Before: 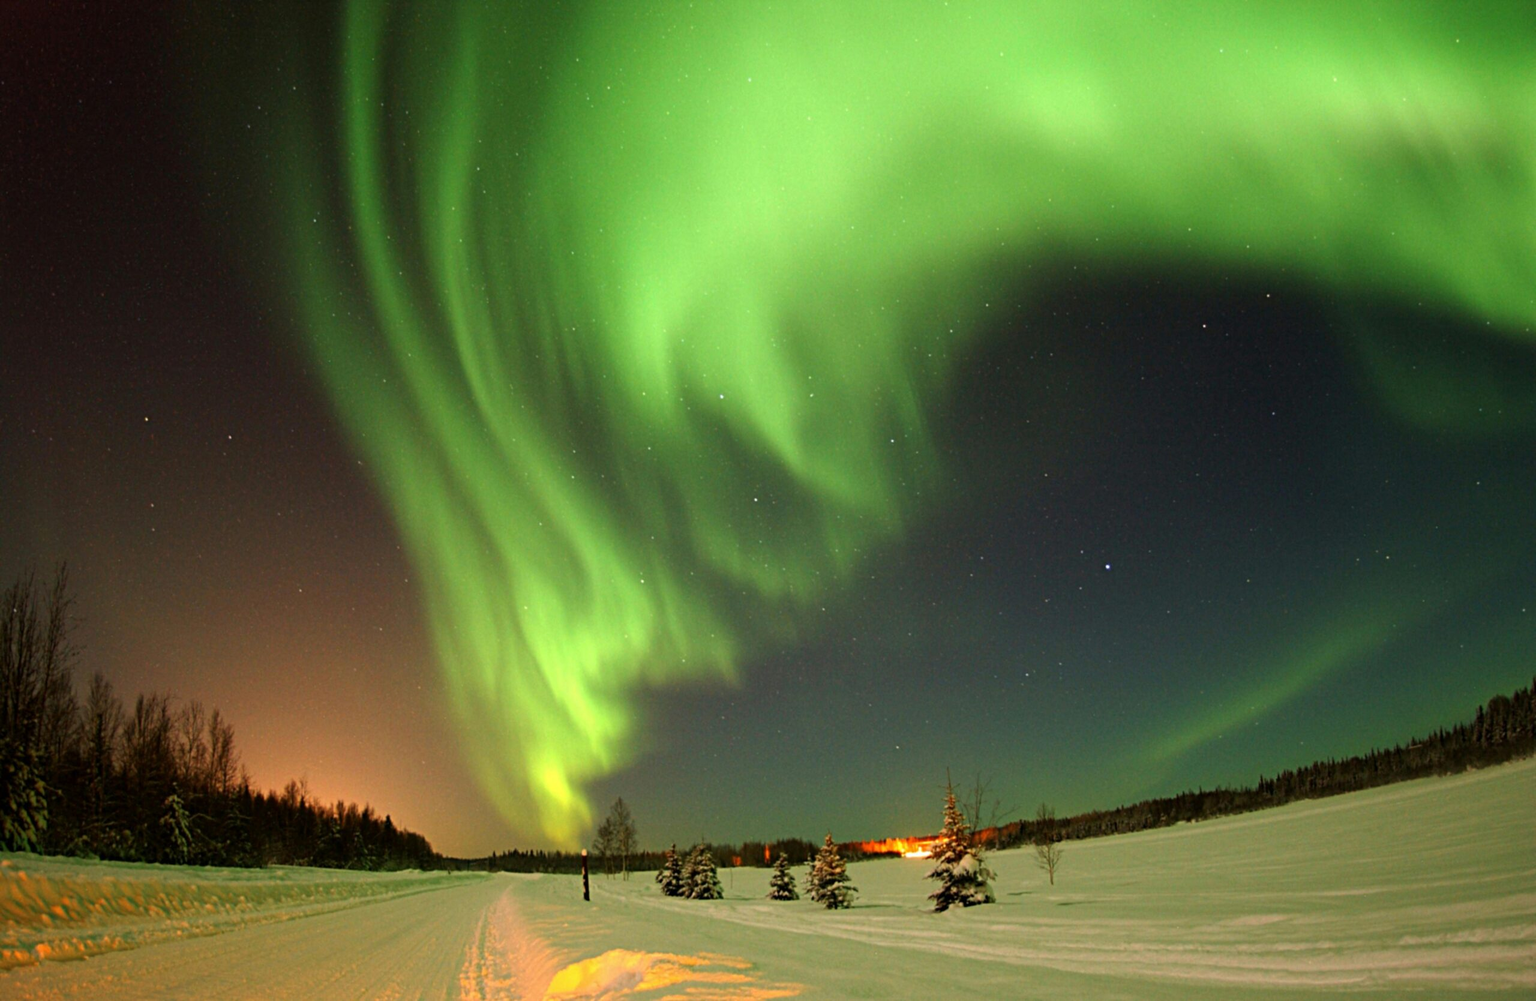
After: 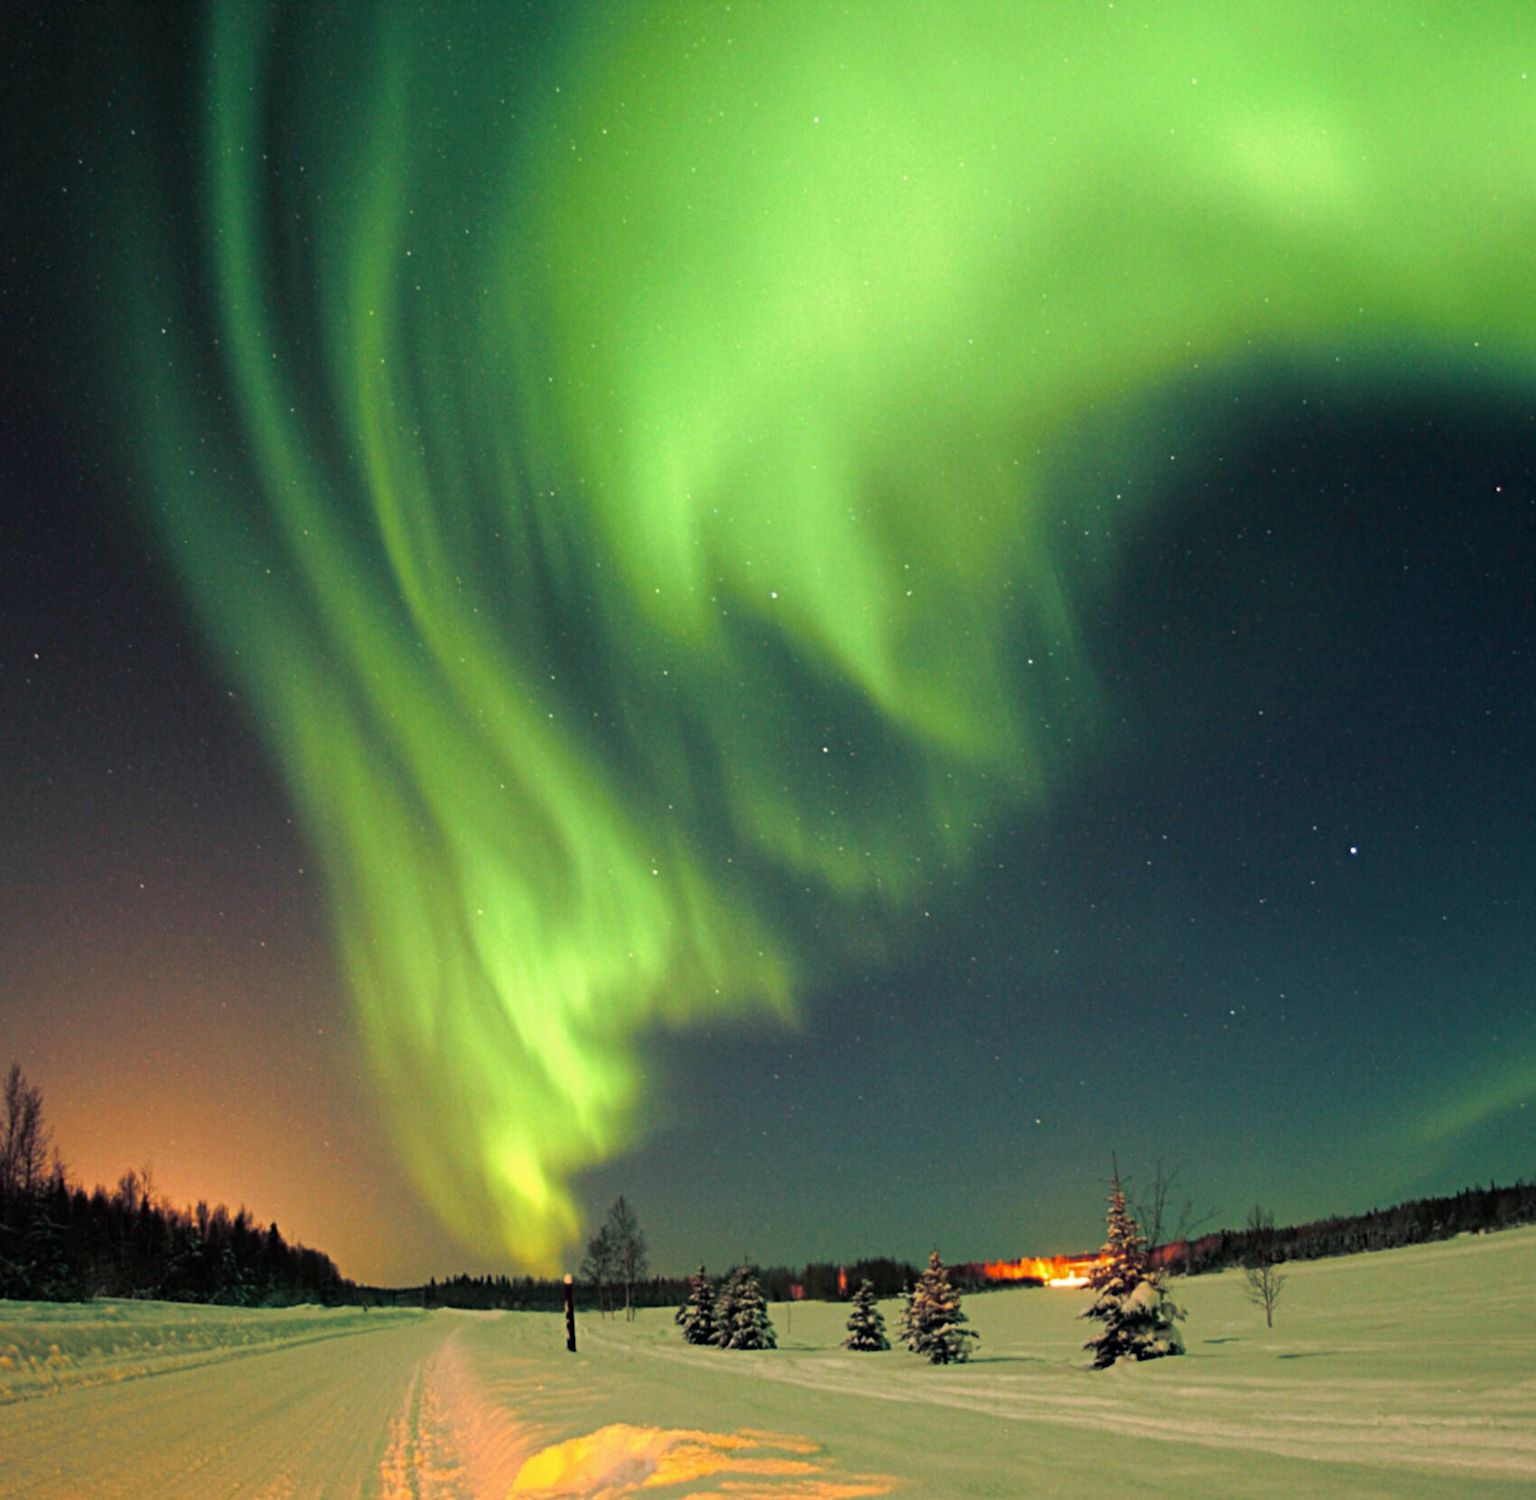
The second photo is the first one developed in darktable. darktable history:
split-toning: shadows › hue 216°, shadows › saturation 1, highlights › hue 57.6°, balance -33.4
crop and rotate: left 13.409%, right 19.924%
